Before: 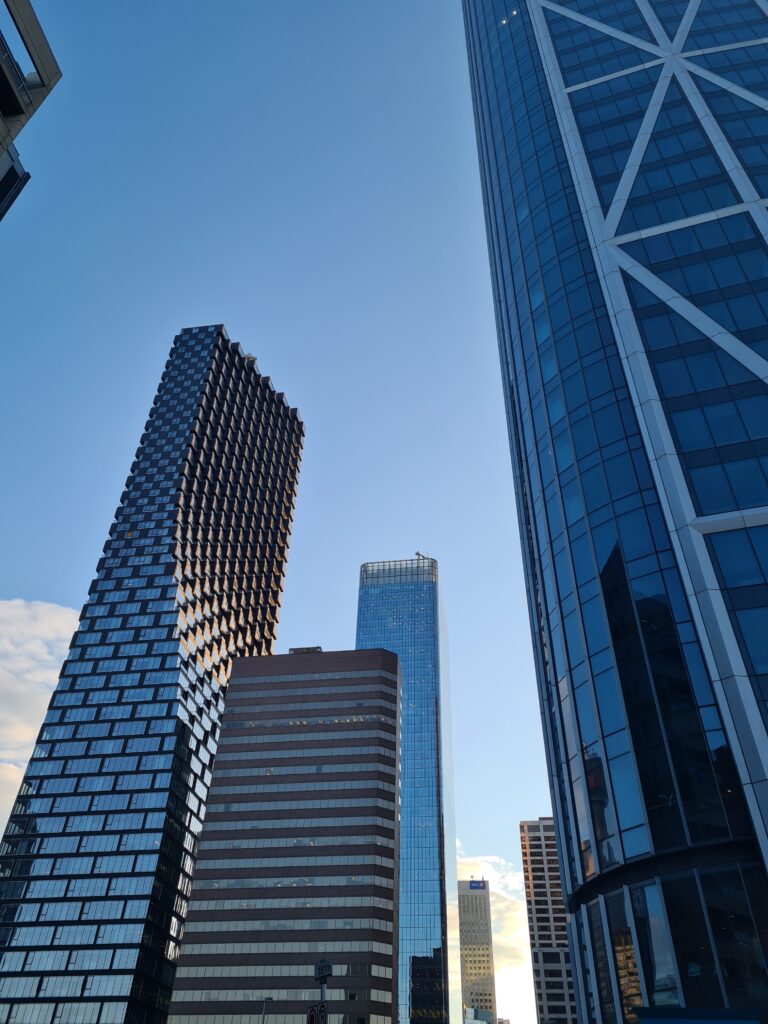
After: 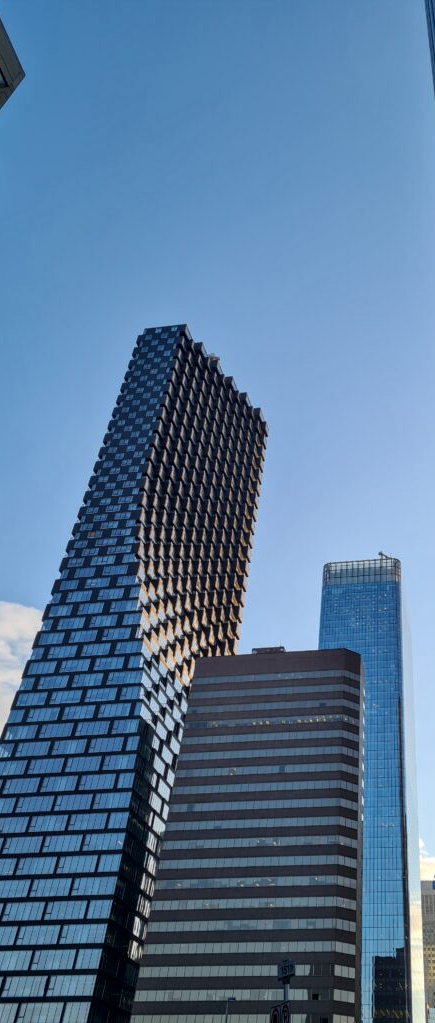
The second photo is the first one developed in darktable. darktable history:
exposure: compensate highlight preservation false
local contrast: on, module defaults
crop: left 4.823%, right 38.425%
